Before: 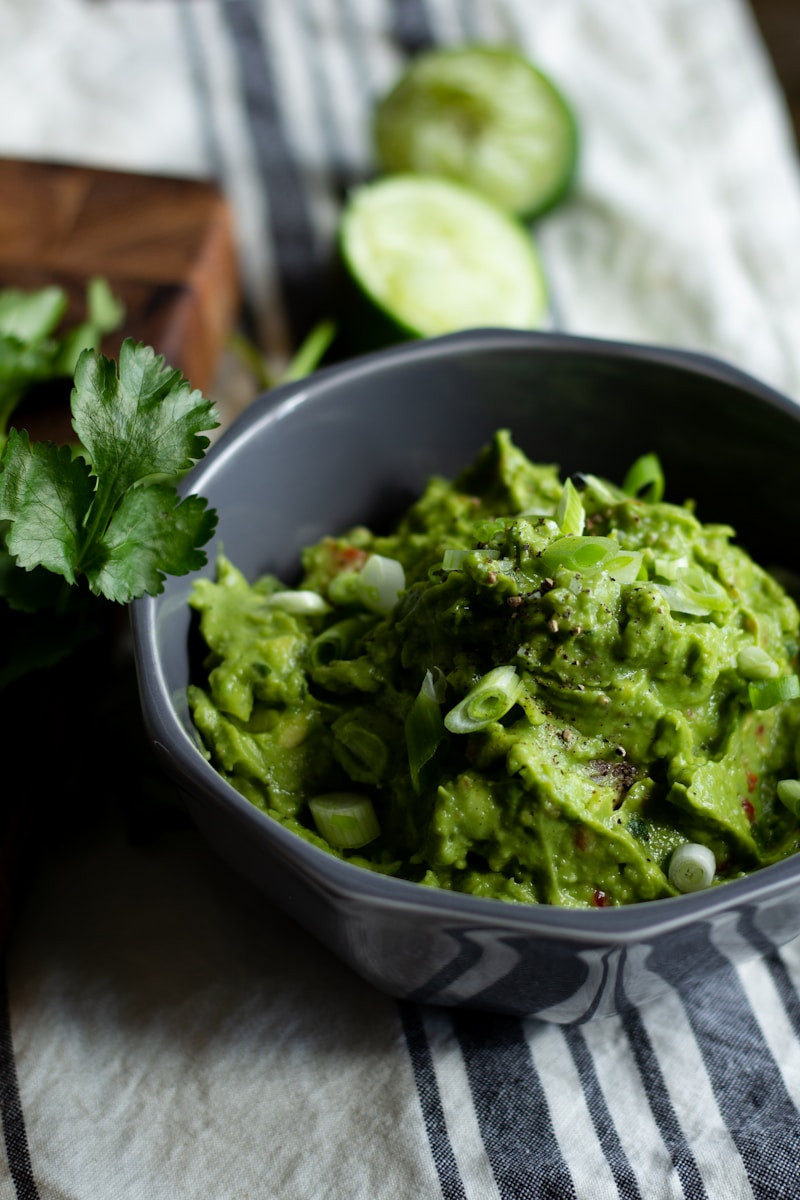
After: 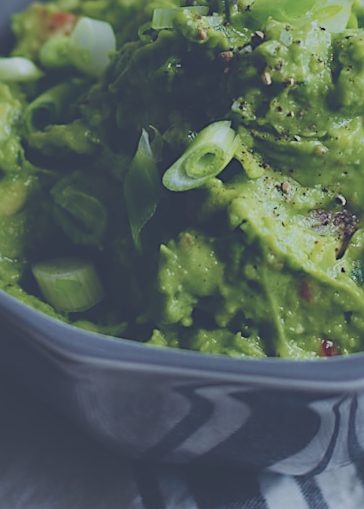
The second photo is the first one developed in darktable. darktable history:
sharpen: on, module defaults
color calibration: illuminant as shot in camera, x 0.366, y 0.378, temperature 4425.7 K, saturation algorithm version 1 (2020)
crop: left 37.221%, top 45.169%, right 20.63%, bottom 13.777%
velvia: strength 45%
rotate and perspective: rotation -3.18°, automatic cropping off
filmic rgb: middle gray luminance 18%, black relative exposure -7.5 EV, white relative exposure 8.5 EV, threshold 6 EV, target black luminance 0%, hardness 2.23, latitude 18.37%, contrast 0.878, highlights saturation mix 5%, shadows ↔ highlights balance 10.15%, add noise in highlights 0, preserve chrominance no, color science v3 (2019), use custom middle-gray values true, iterations of high-quality reconstruction 0, contrast in highlights soft, enable highlight reconstruction true
local contrast: mode bilateral grid, contrast 20, coarseness 50, detail 130%, midtone range 0.2
exposure: black level correction -0.062, exposure -0.05 EV, compensate highlight preservation false
